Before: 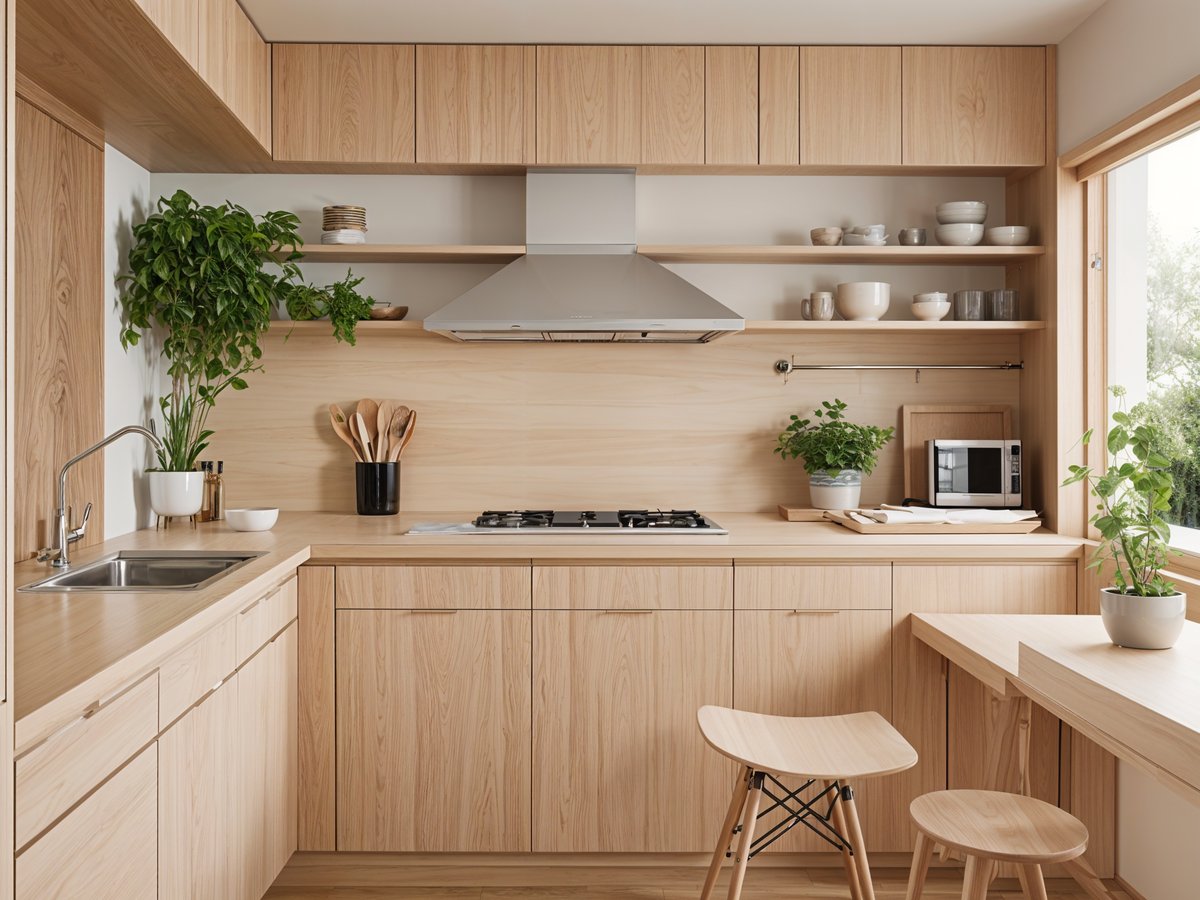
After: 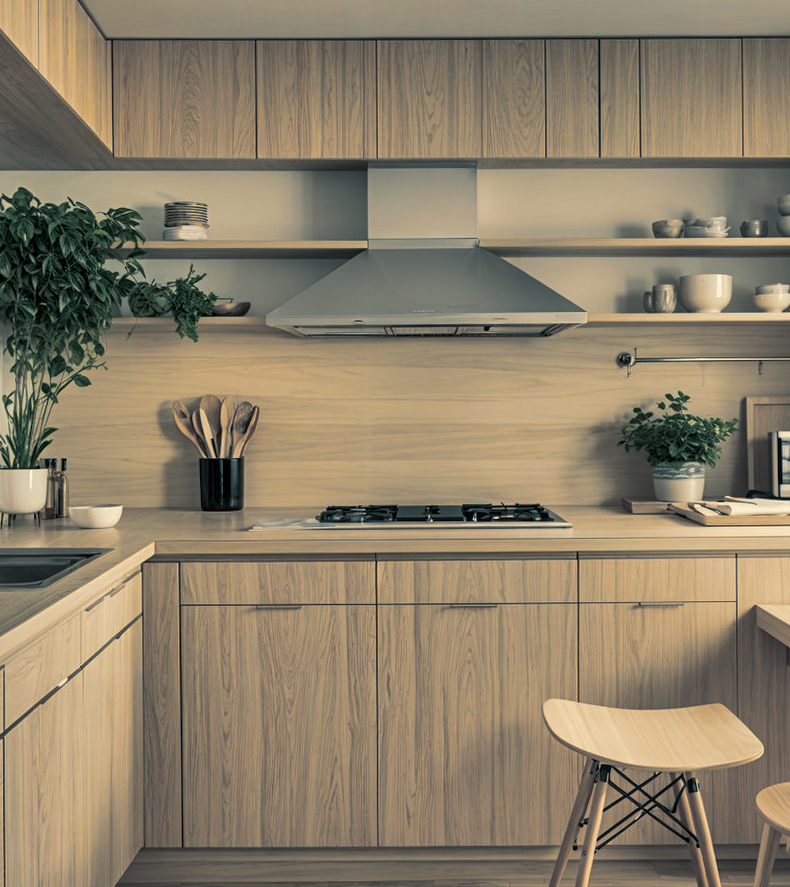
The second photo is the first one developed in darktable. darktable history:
crop and rotate: left 12.648%, right 20.685%
local contrast: on, module defaults
rotate and perspective: rotation -0.45°, automatic cropping original format, crop left 0.008, crop right 0.992, crop top 0.012, crop bottom 0.988
shadows and highlights: shadows 20.91, highlights -82.73, soften with gaussian
color correction: highlights a* 1.39, highlights b* 17.83
split-toning: shadows › hue 205.2°, shadows › saturation 0.43, highlights › hue 54°, highlights › saturation 0.54
